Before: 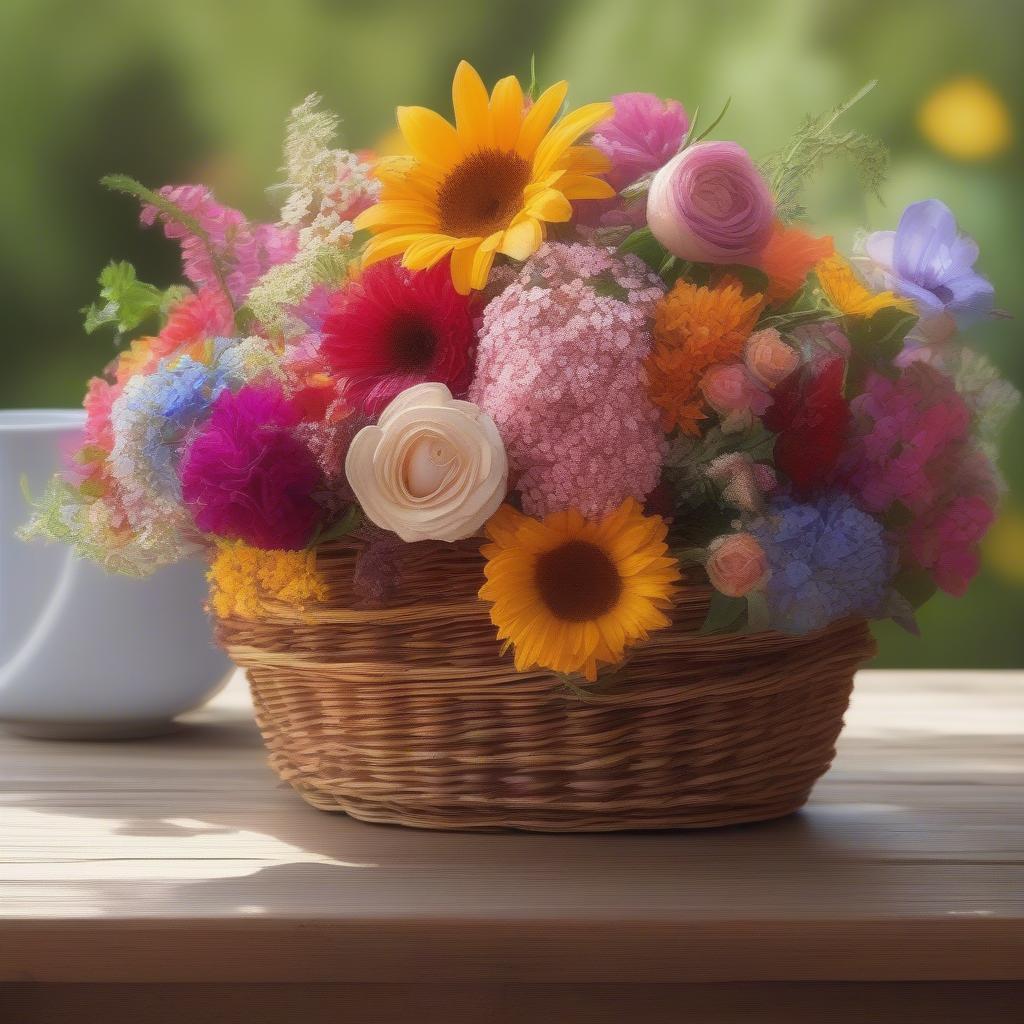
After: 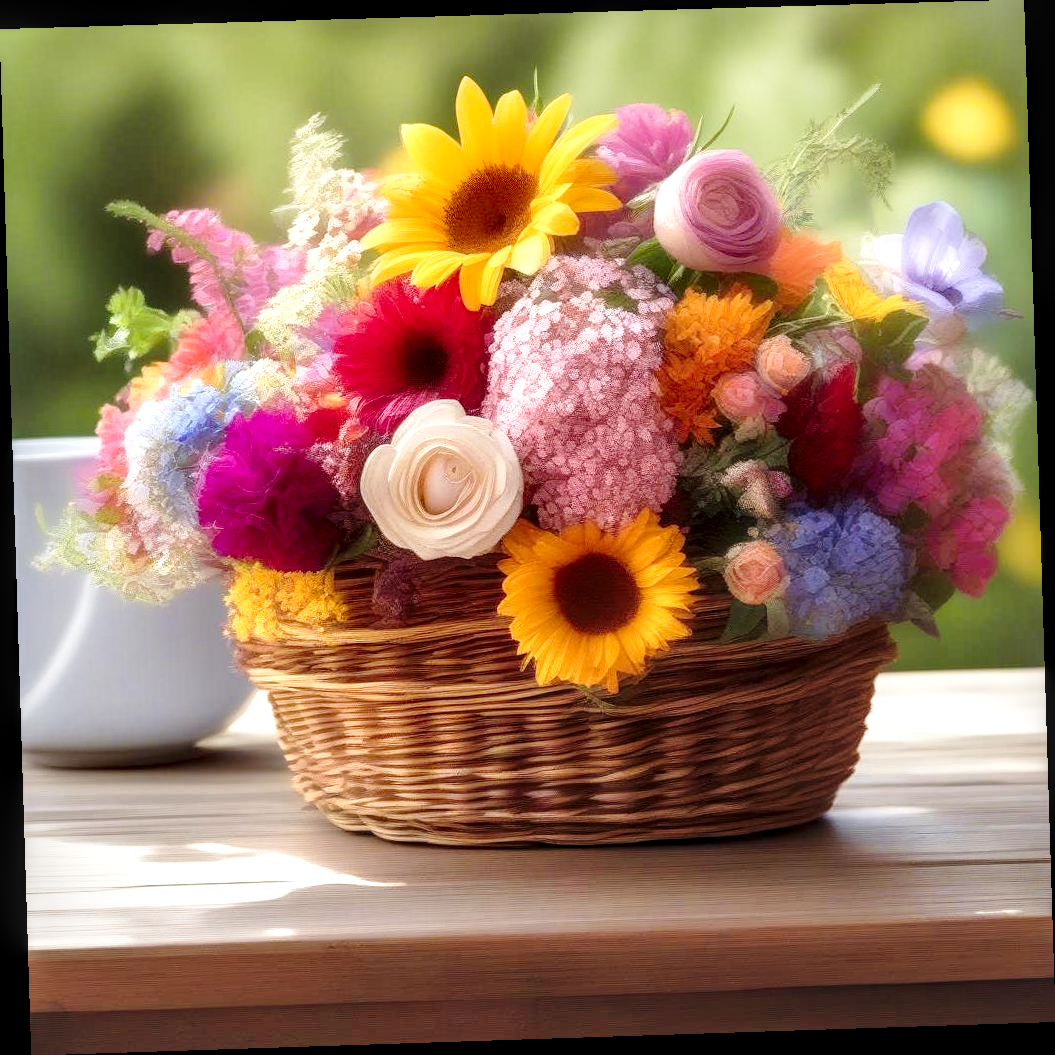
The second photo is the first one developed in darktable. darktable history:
base curve: curves: ch0 [(0, 0) (0.028, 0.03) (0.121, 0.232) (0.46, 0.748) (0.859, 0.968) (1, 1)], preserve colors none
local contrast: detail 160%
rotate and perspective: rotation -1.77°, lens shift (horizontal) 0.004, automatic cropping off
